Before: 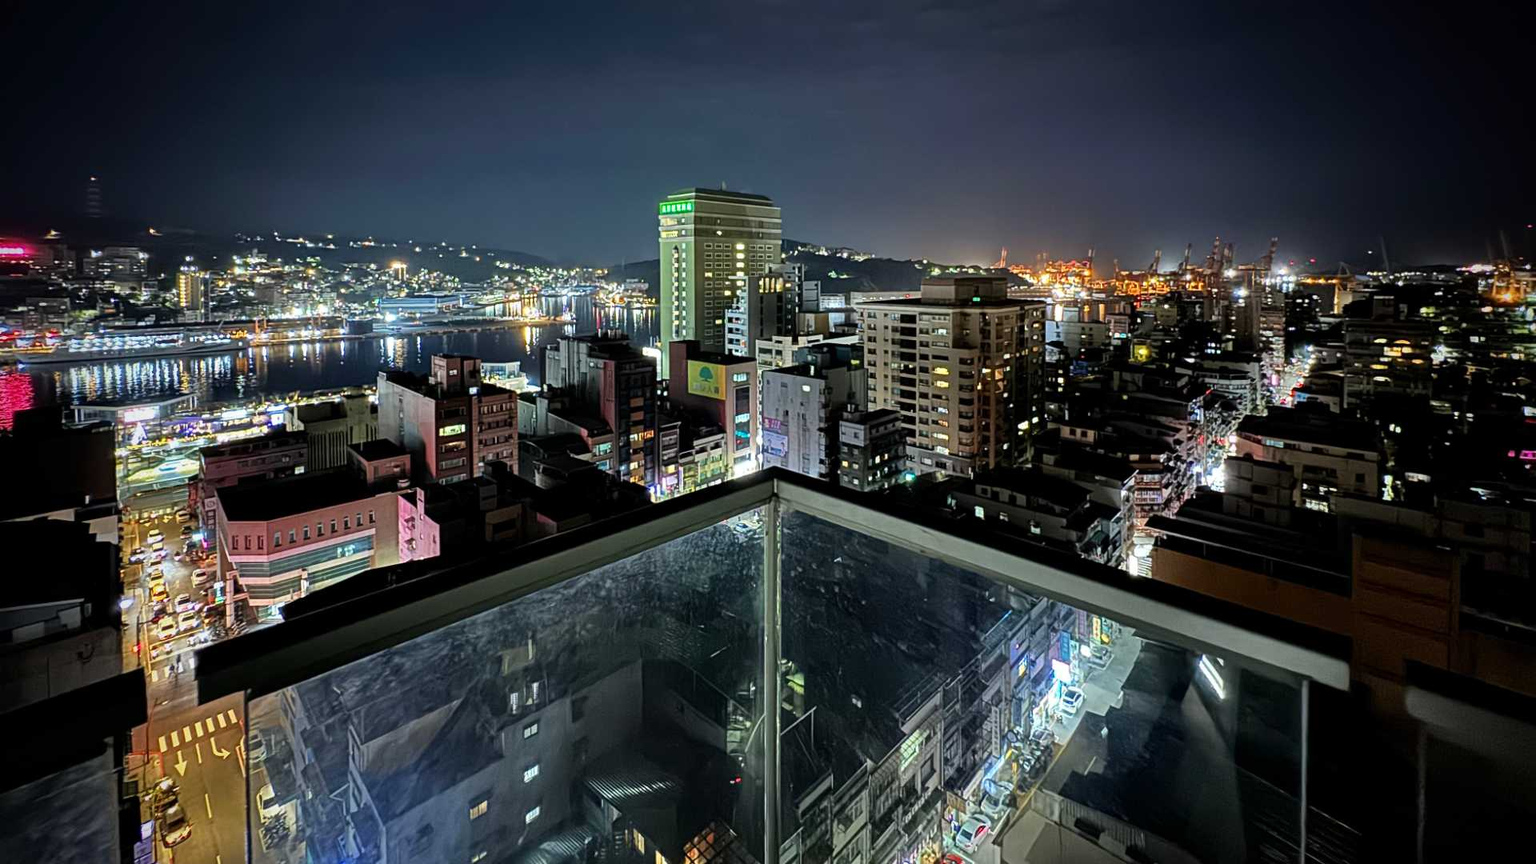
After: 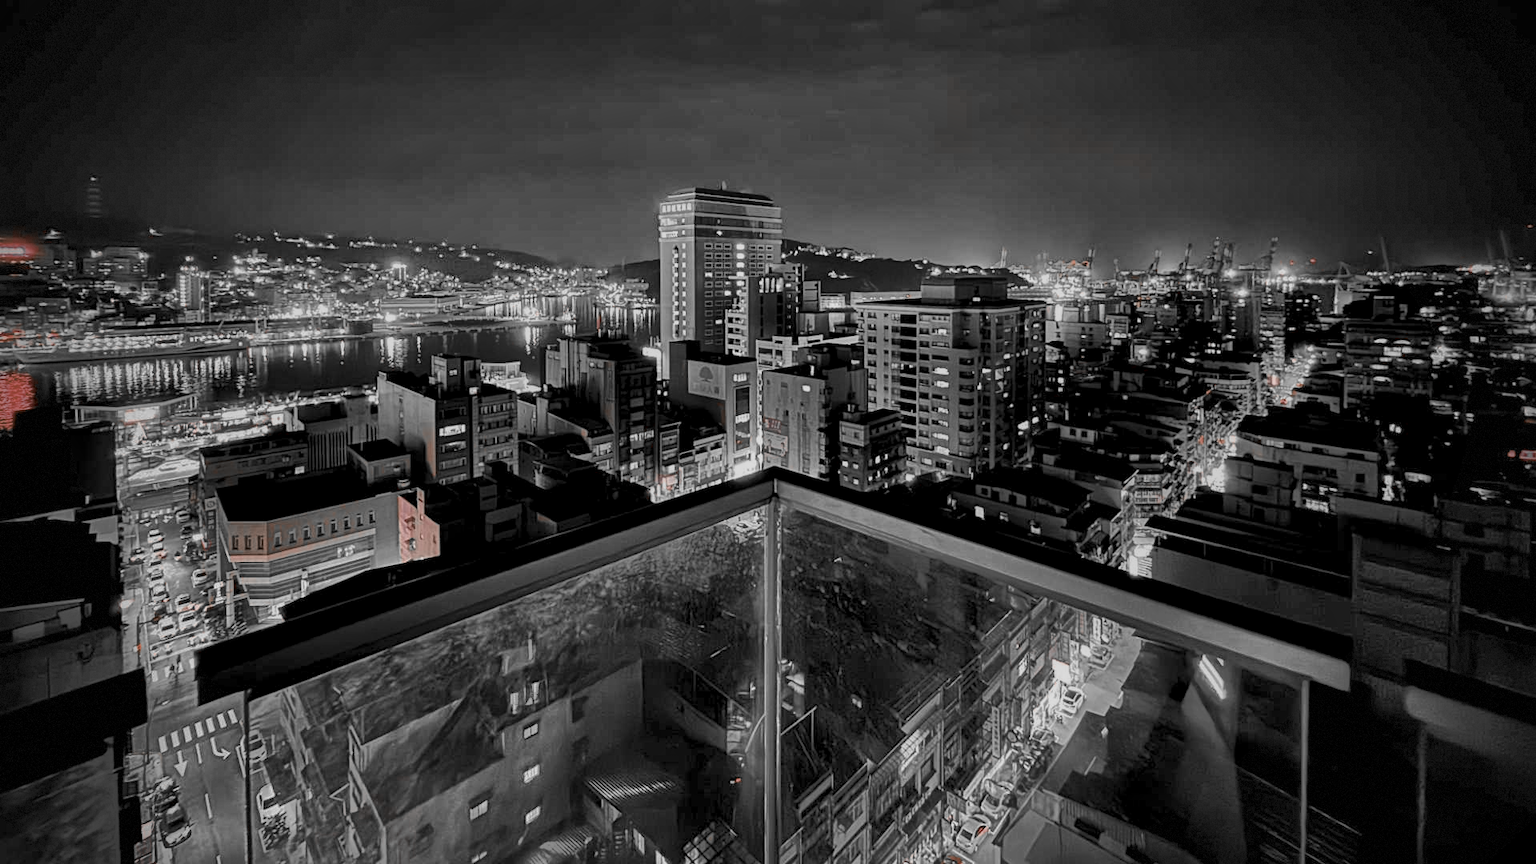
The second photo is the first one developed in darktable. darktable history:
color correction: highlights a* 8.98, highlights b* 15.09, shadows a* -0.49, shadows b* 26.52
vignetting: fall-off start 91%, fall-off radius 39.39%, brightness -0.182, saturation -0.3, width/height ratio 1.219, shape 1.3, dithering 8-bit output, unbound false
color zones: curves: ch1 [(0, 0.006) (0.094, 0.285) (0.171, 0.001) (0.429, 0.001) (0.571, 0.003) (0.714, 0.004) (0.857, 0.004) (1, 0.006)] | blend: blend mode normal, opacity 86%; mask: uniform (no mask)
local contrast: mode bilateral grid, contrast 25, coarseness 60, detail 151%, midtone range 0.2
tone mapping: contrast compression 1.5, spatial extent 10 | blend: blend mode average, opacity 100%; mask: uniform (no mask)
contrast equalizer: y [[0.5 ×6], [0.5 ×6], [0.975, 0.964, 0.925, 0.865, 0.793, 0.721], [0 ×6], [0 ×6]]
